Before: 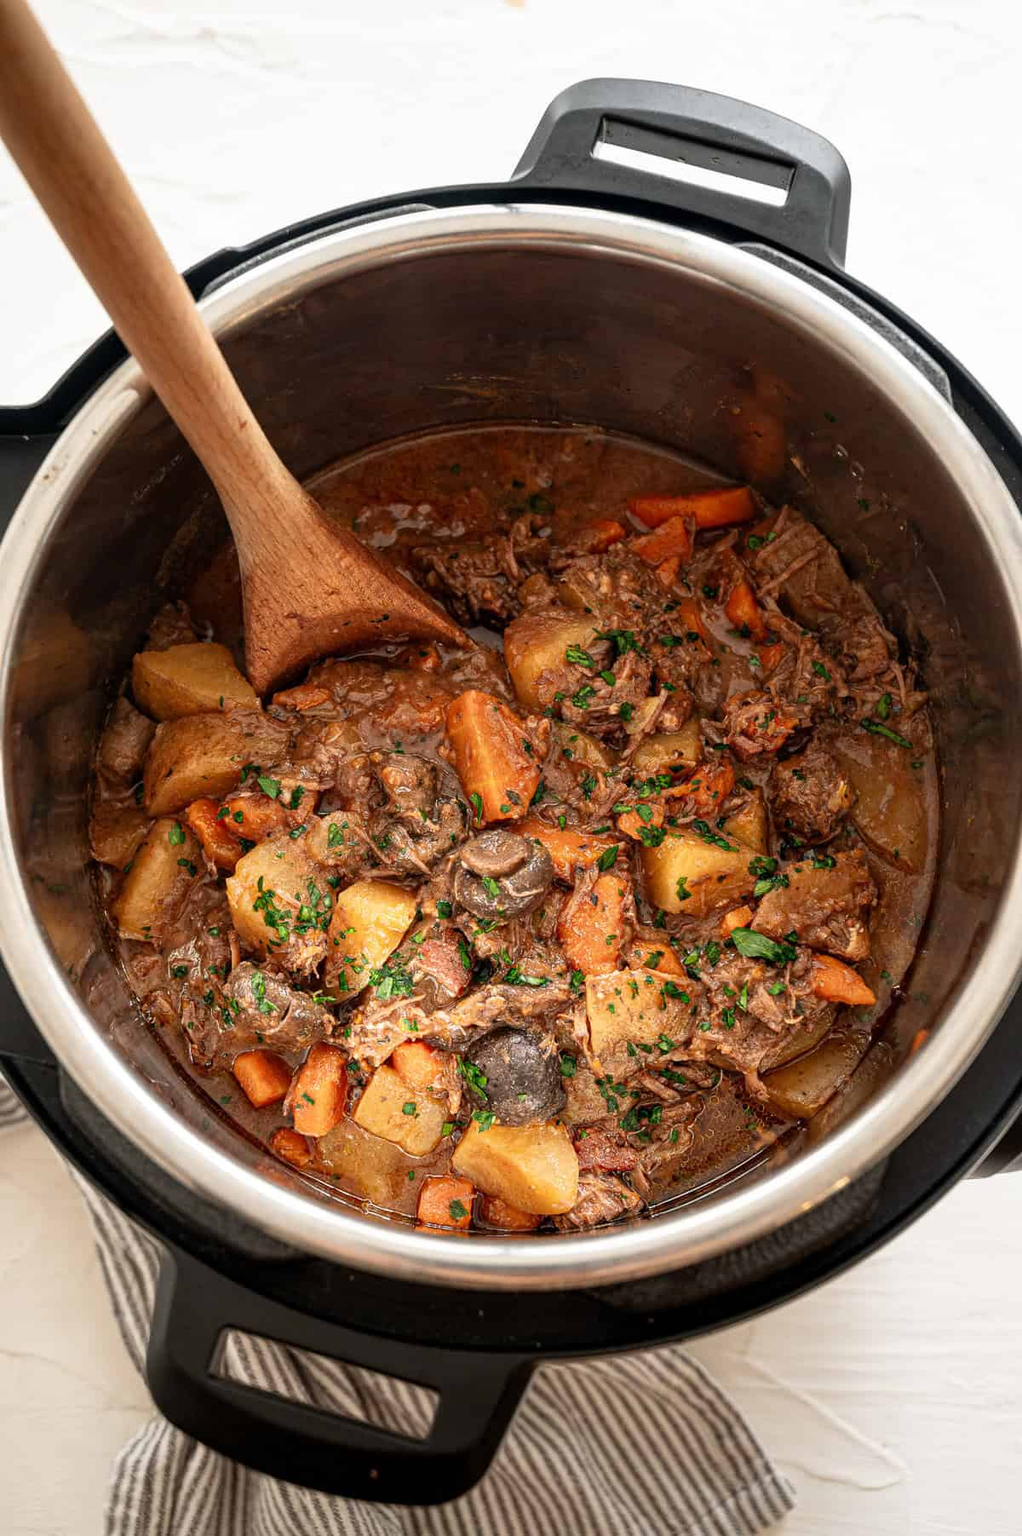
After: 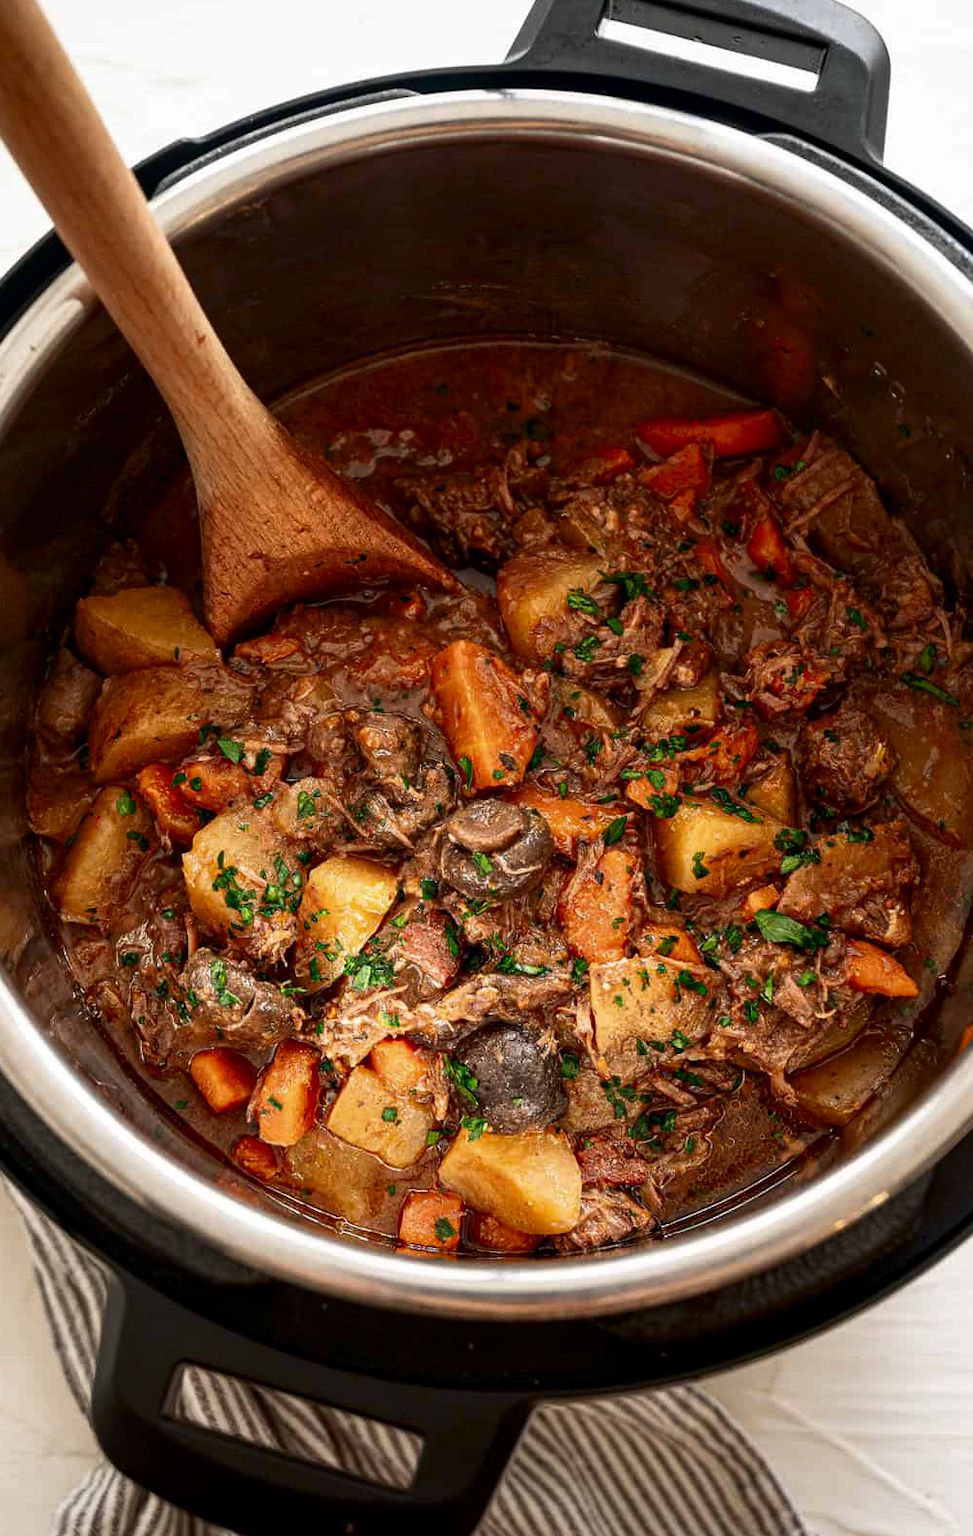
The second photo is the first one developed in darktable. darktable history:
crop: left 6.446%, top 8.188%, right 9.538%, bottom 3.548%
contrast brightness saturation: contrast 0.07, brightness -0.13, saturation 0.06
